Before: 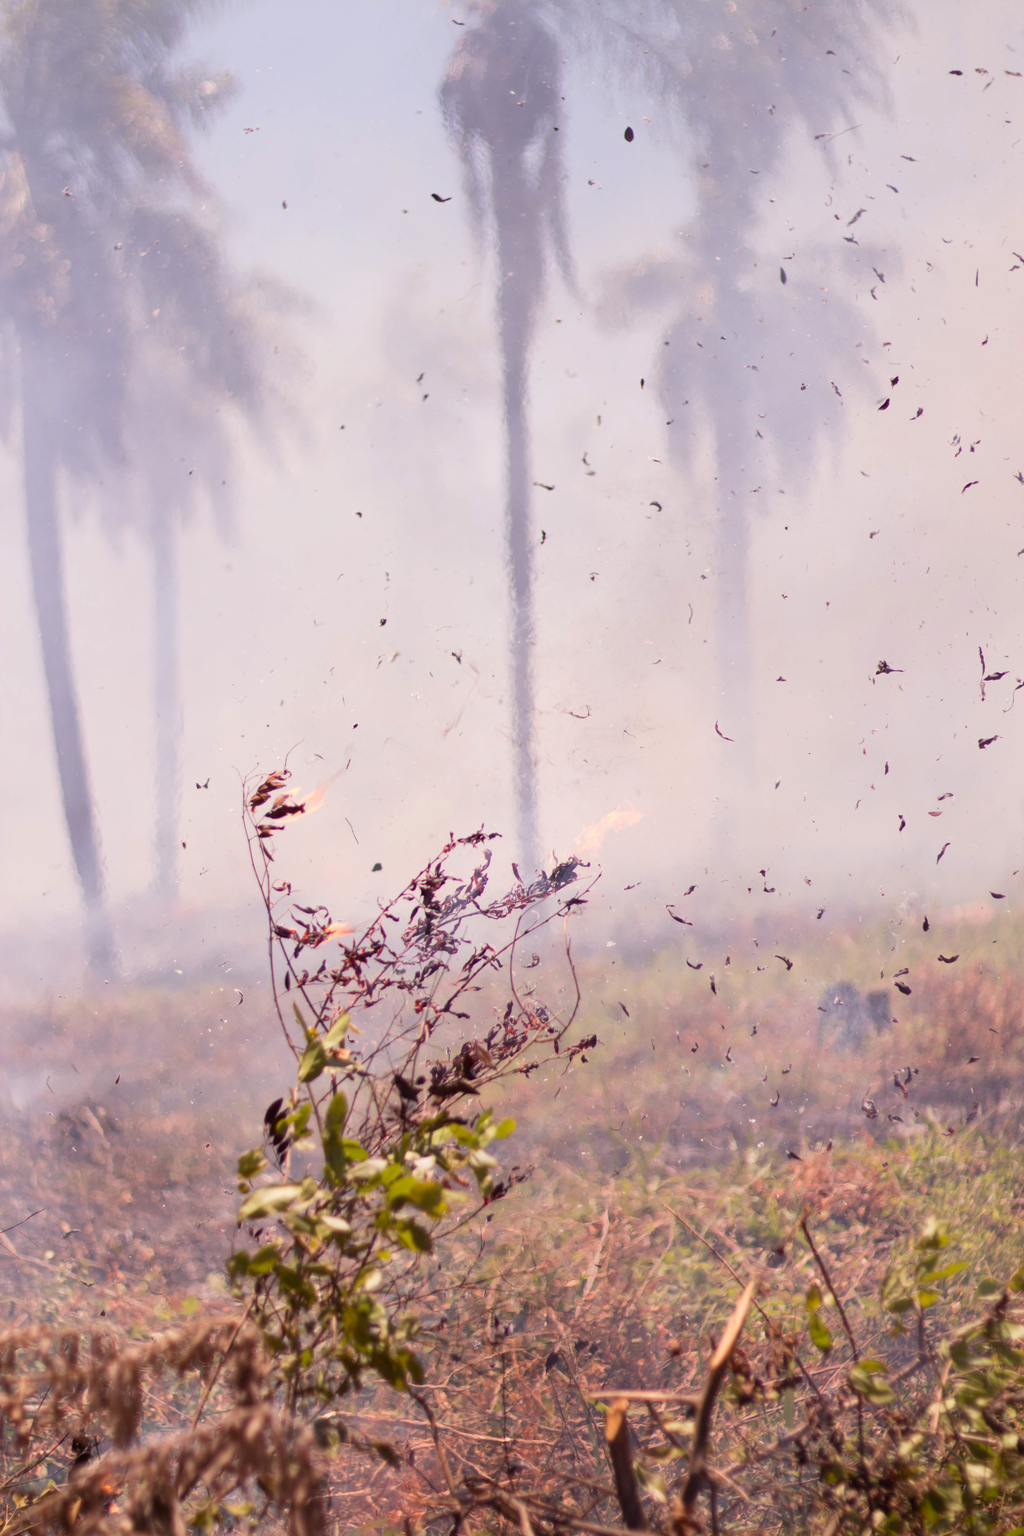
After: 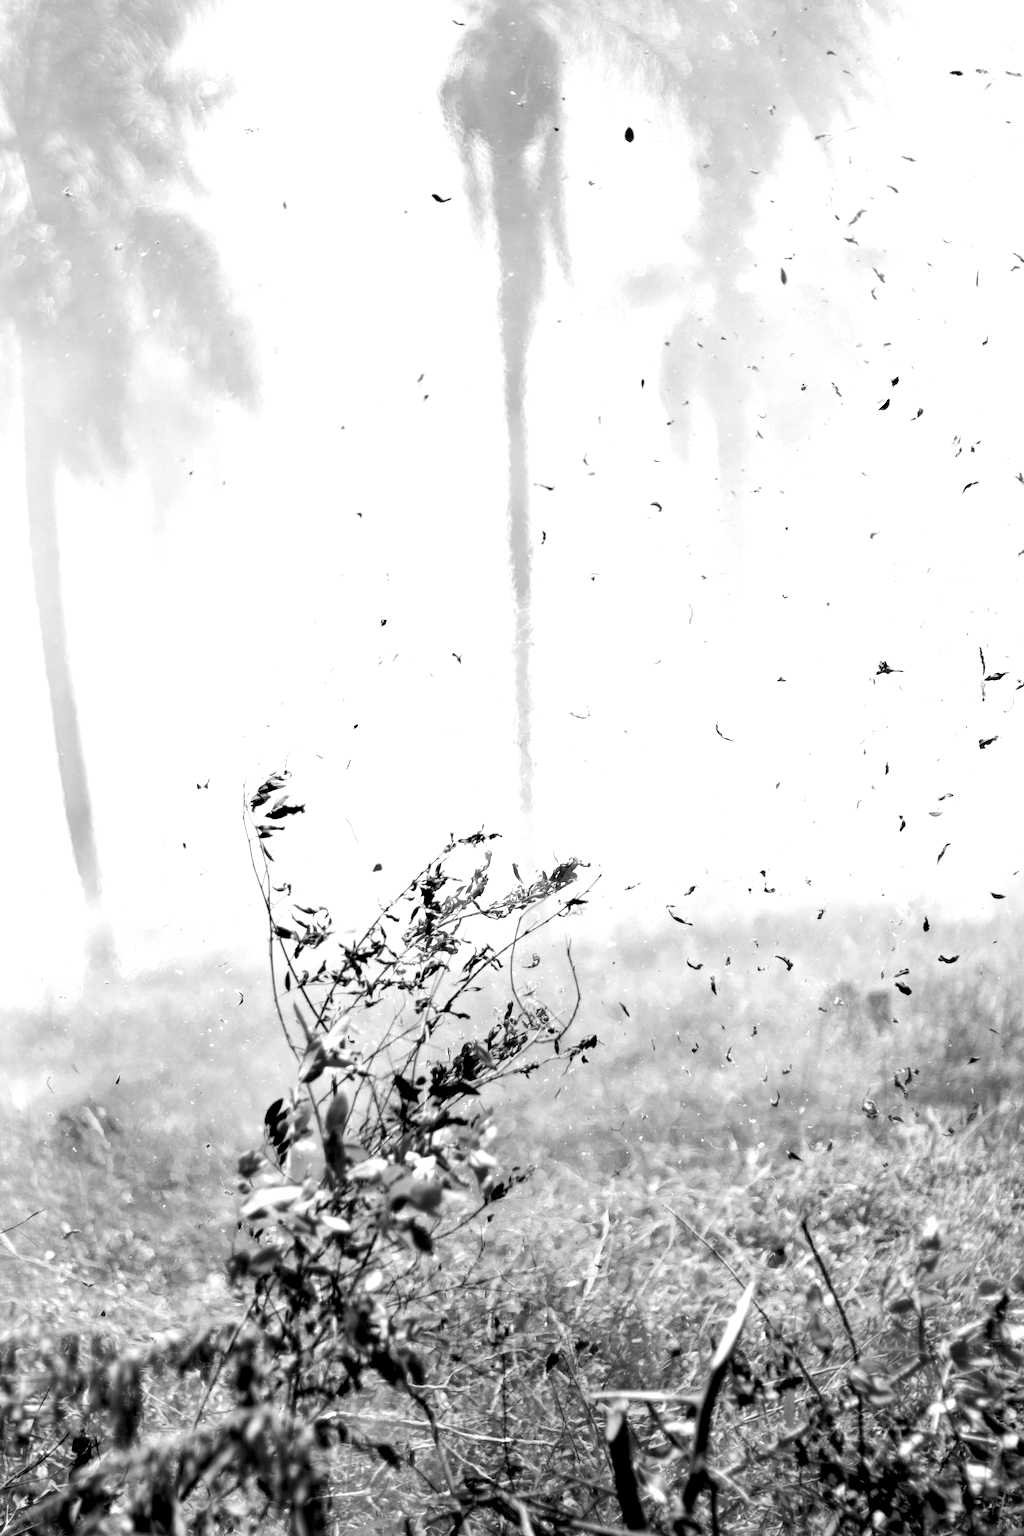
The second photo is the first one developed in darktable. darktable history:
monochrome: on, module defaults
exposure: black level correction 0.031, exposure 0.304 EV, compensate highlight preservation false
tone equalizer: -8 EV -0.75 EV, -7 EV -0.7 EV, -6 EV -0.6 EV, -5 EV -0.4 EV, -3 EV 0.4 EV, -2 EV 0.6 EV, -1 EV 0.7 EV, +0 EV 0.75 EV, edges refinement/feathering 500, mask exposure compensation -1.57 EV, preserve details no
